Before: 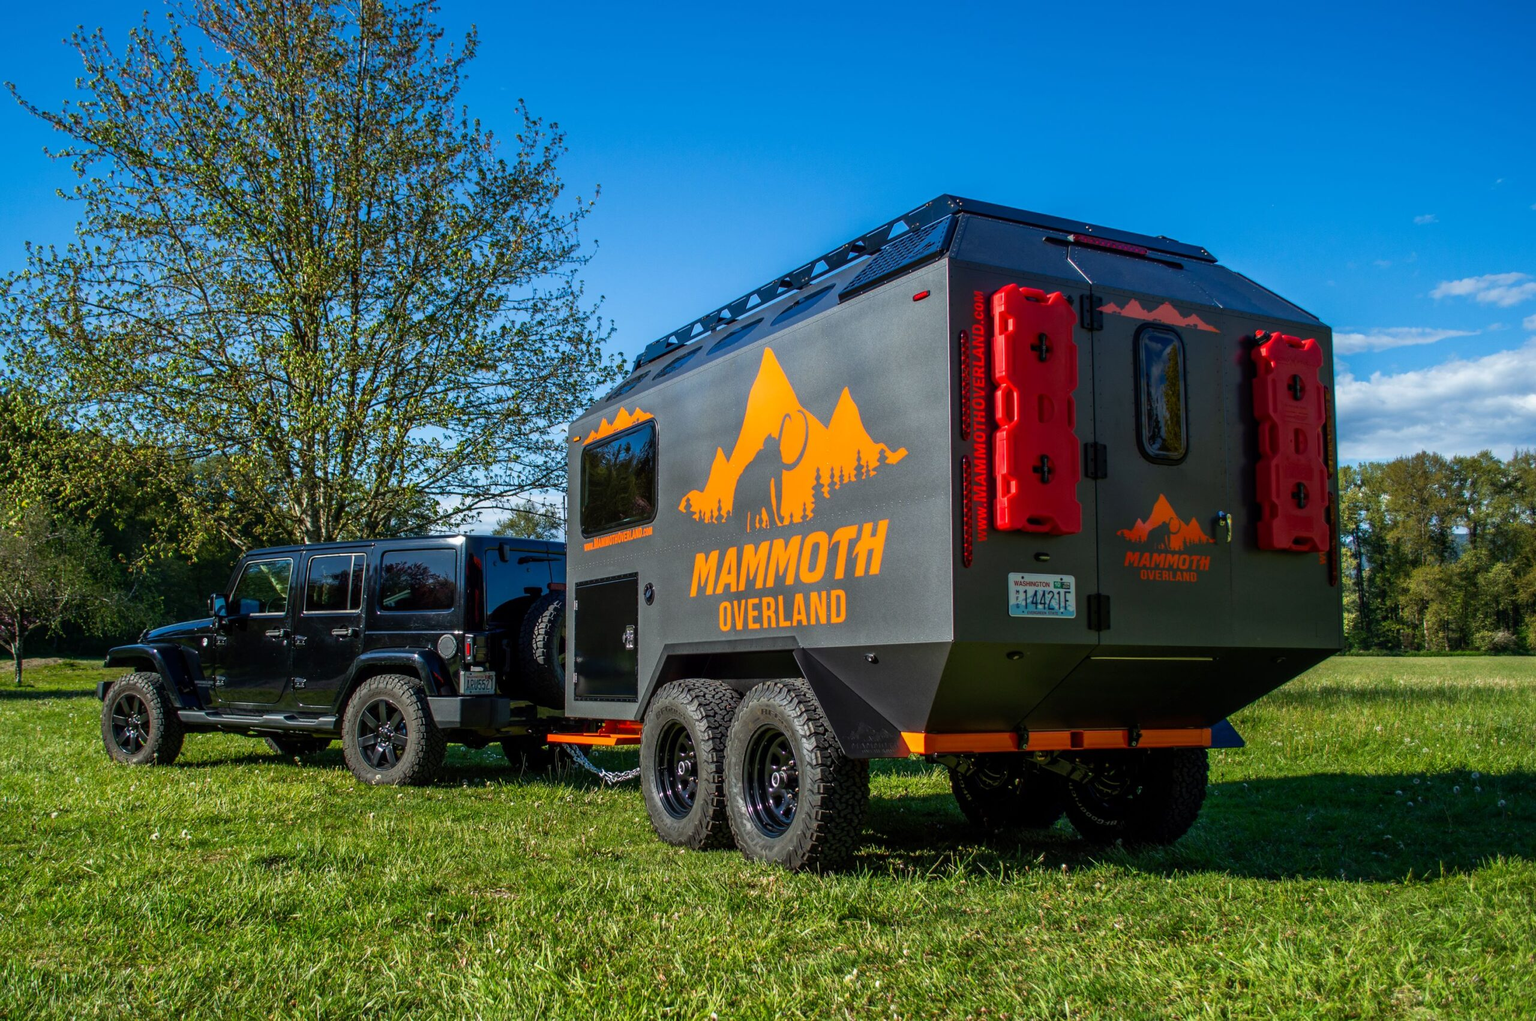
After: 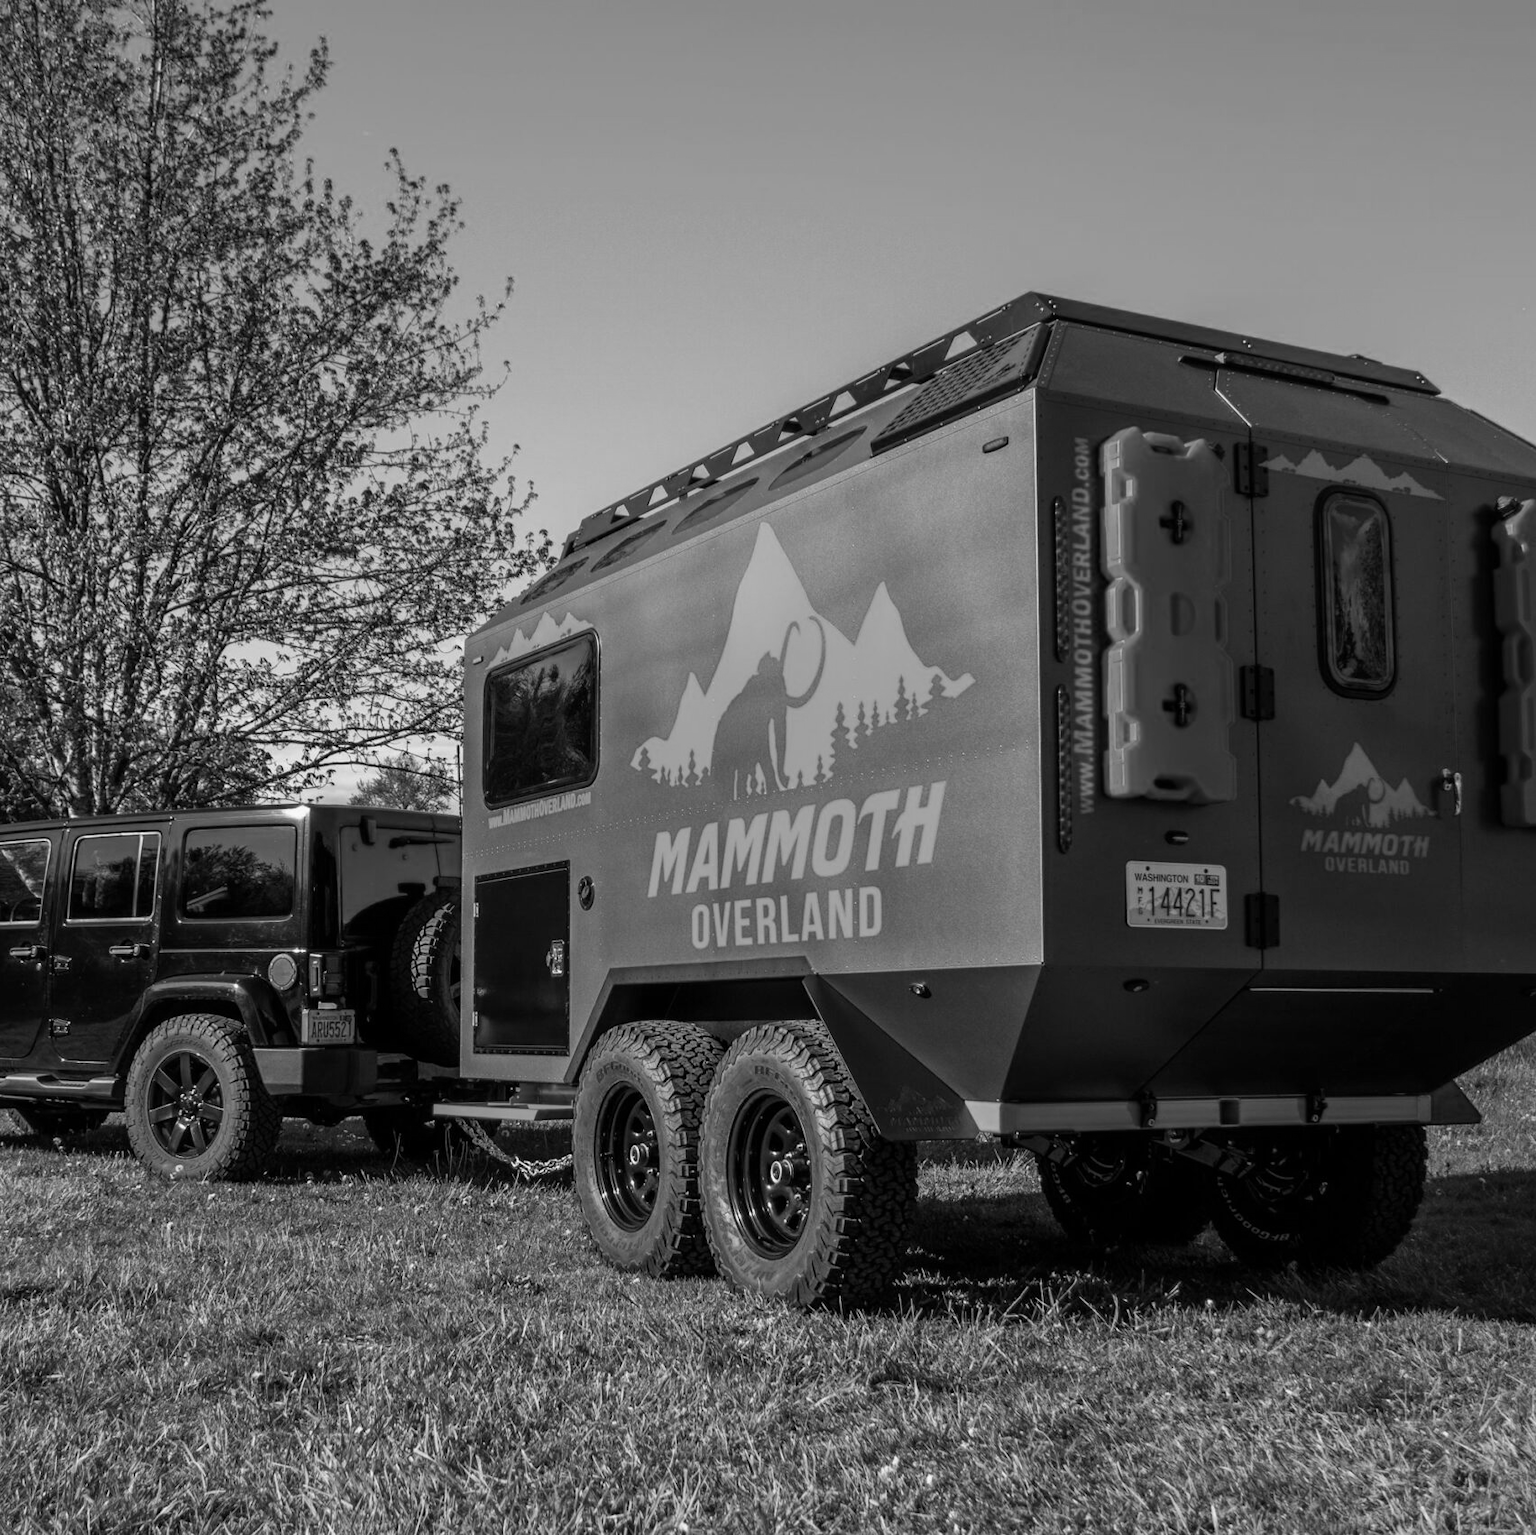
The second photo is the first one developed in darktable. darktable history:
crop: left 16.899%, right 16.556%
color calibration: output gray [0.267, 0.423, 0.261, 0], illuminant same as pipeline (D50), adaptation none (bypass)
